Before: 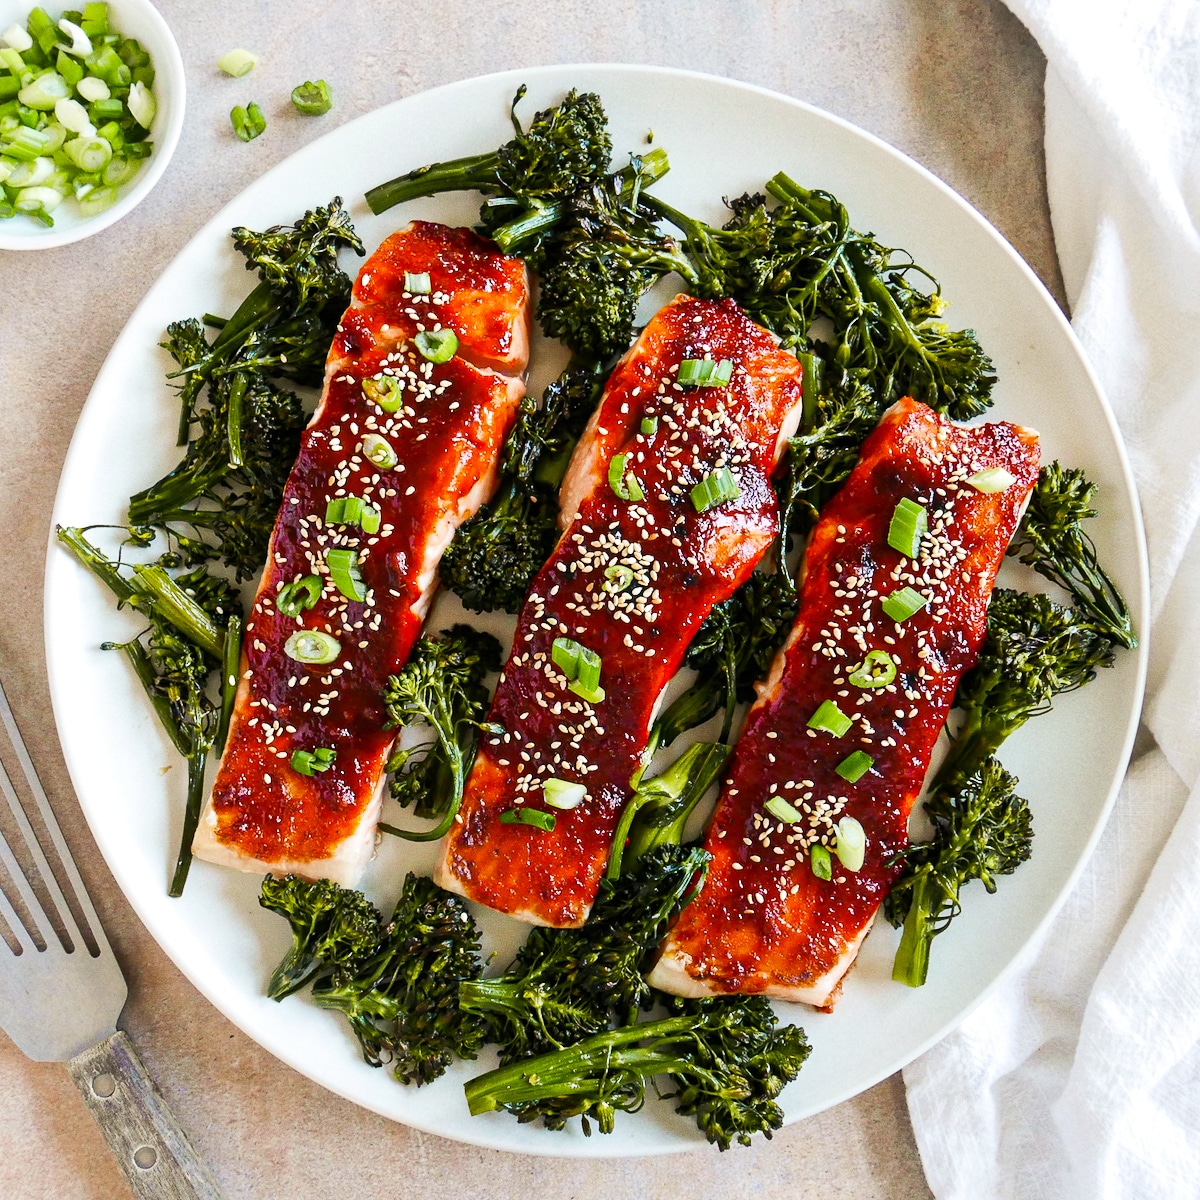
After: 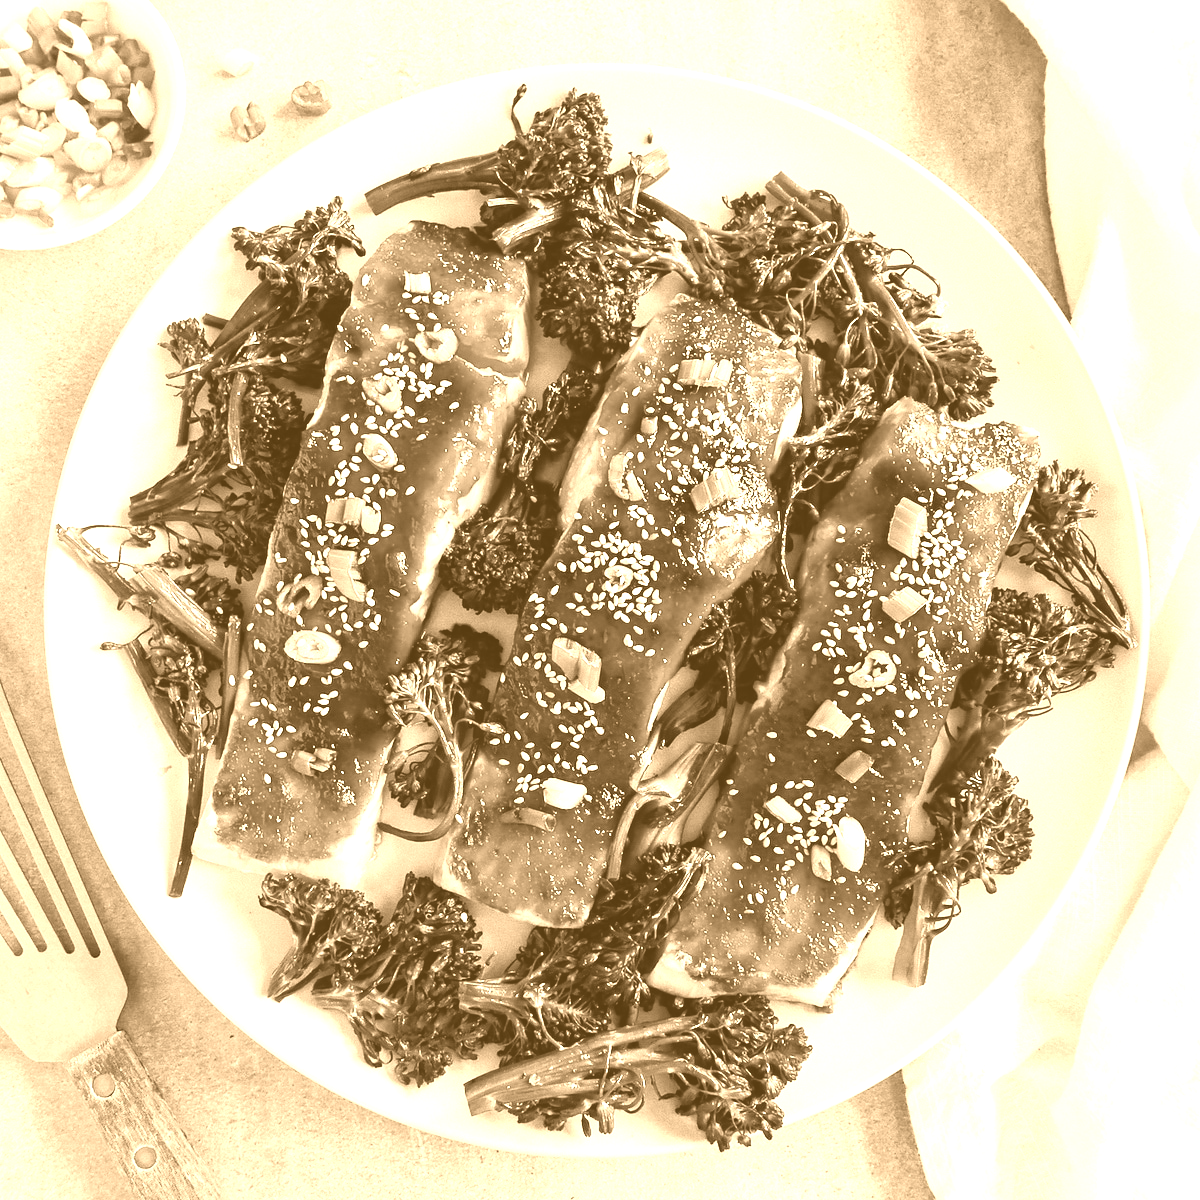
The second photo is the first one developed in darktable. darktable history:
haze removal: strength 0.12, distance 0.25, compatibility mode true, adaptive false
color balance rgb: perceptual saturation grading › global saturation 20%, global vibrance 20%
colorize: hue 28.8°, source mix 100%
